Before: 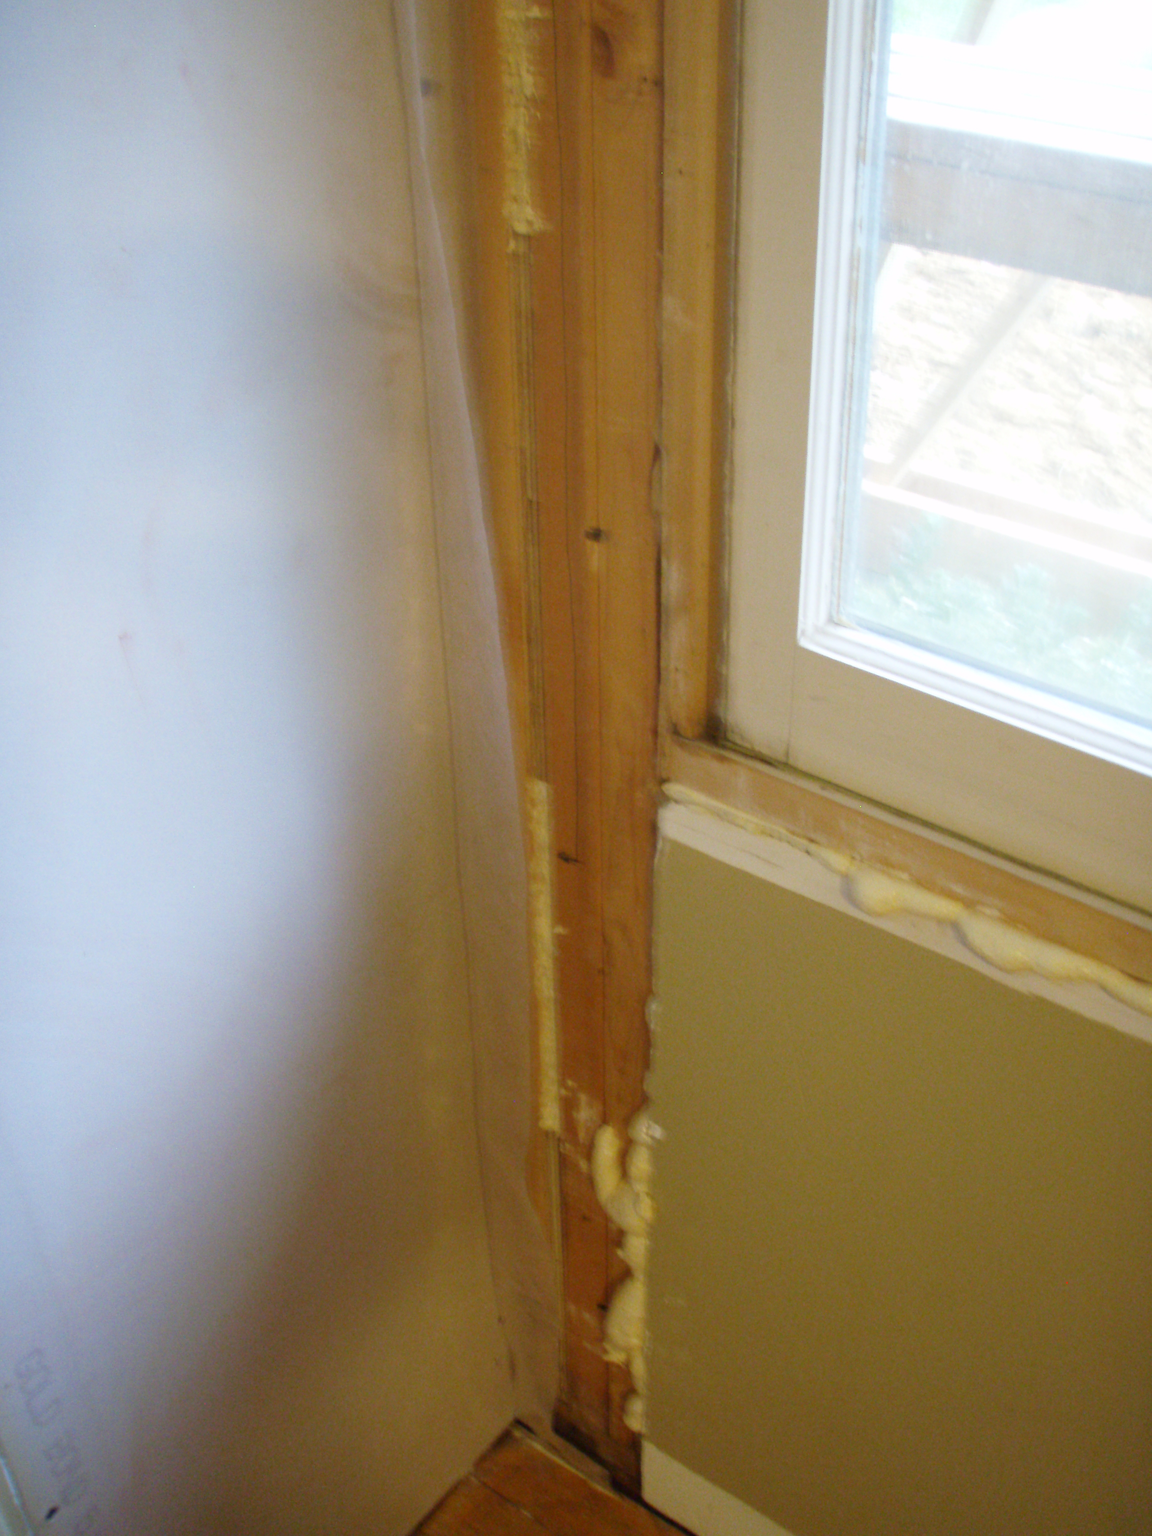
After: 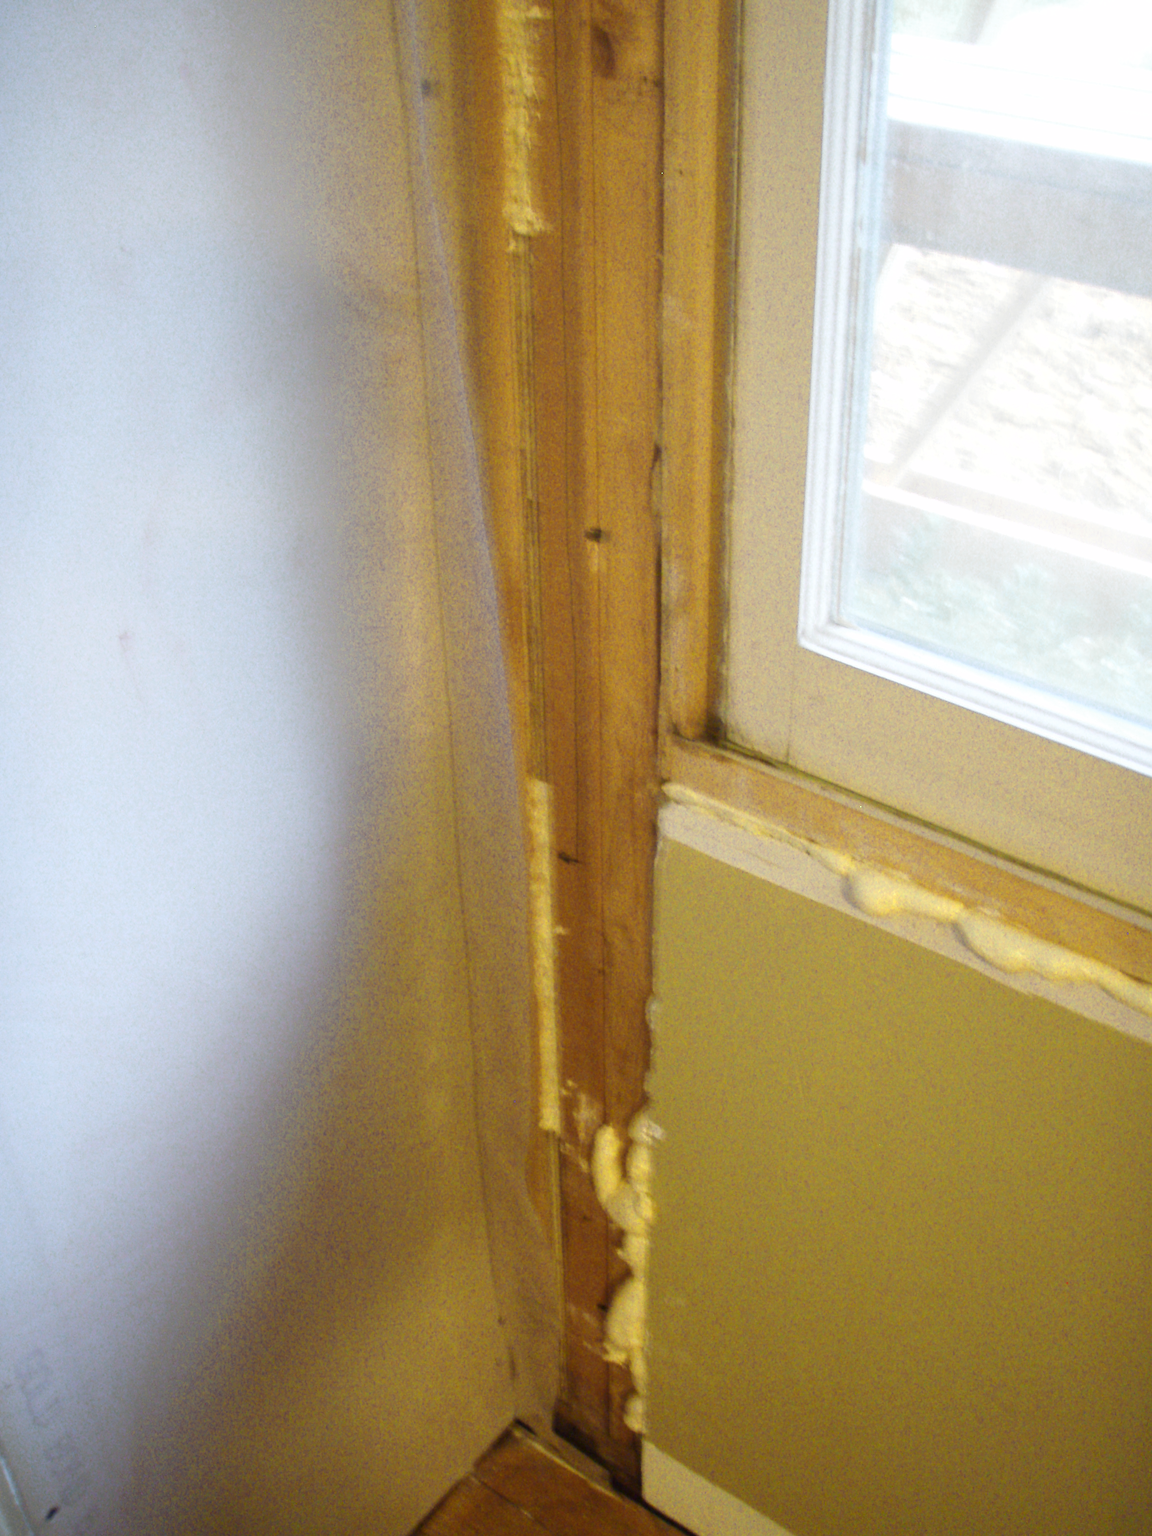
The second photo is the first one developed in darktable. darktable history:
color zones: curves: ch0 [(0.004, 0.306) (0.107, 0.448) (0.252, 0.656) (0.41, 0.398) (0.595, 0.515) (0.768, 0.628)]; ch1 [(0.07, 0.323) (0.151, 0.452) (0.252, 0.608) (0.346, 0.221) (0.463, 0.189) (0.61, 0.368) (0.735, 0.395) (0.921, 0.412)]; ch2 [(0, 0.476) (0.132, 0.512) (0.243, 0.512) (0.397, 0.48) (0.522, 0.376) (0.634, 0.536) (0.761, 0.46)]
